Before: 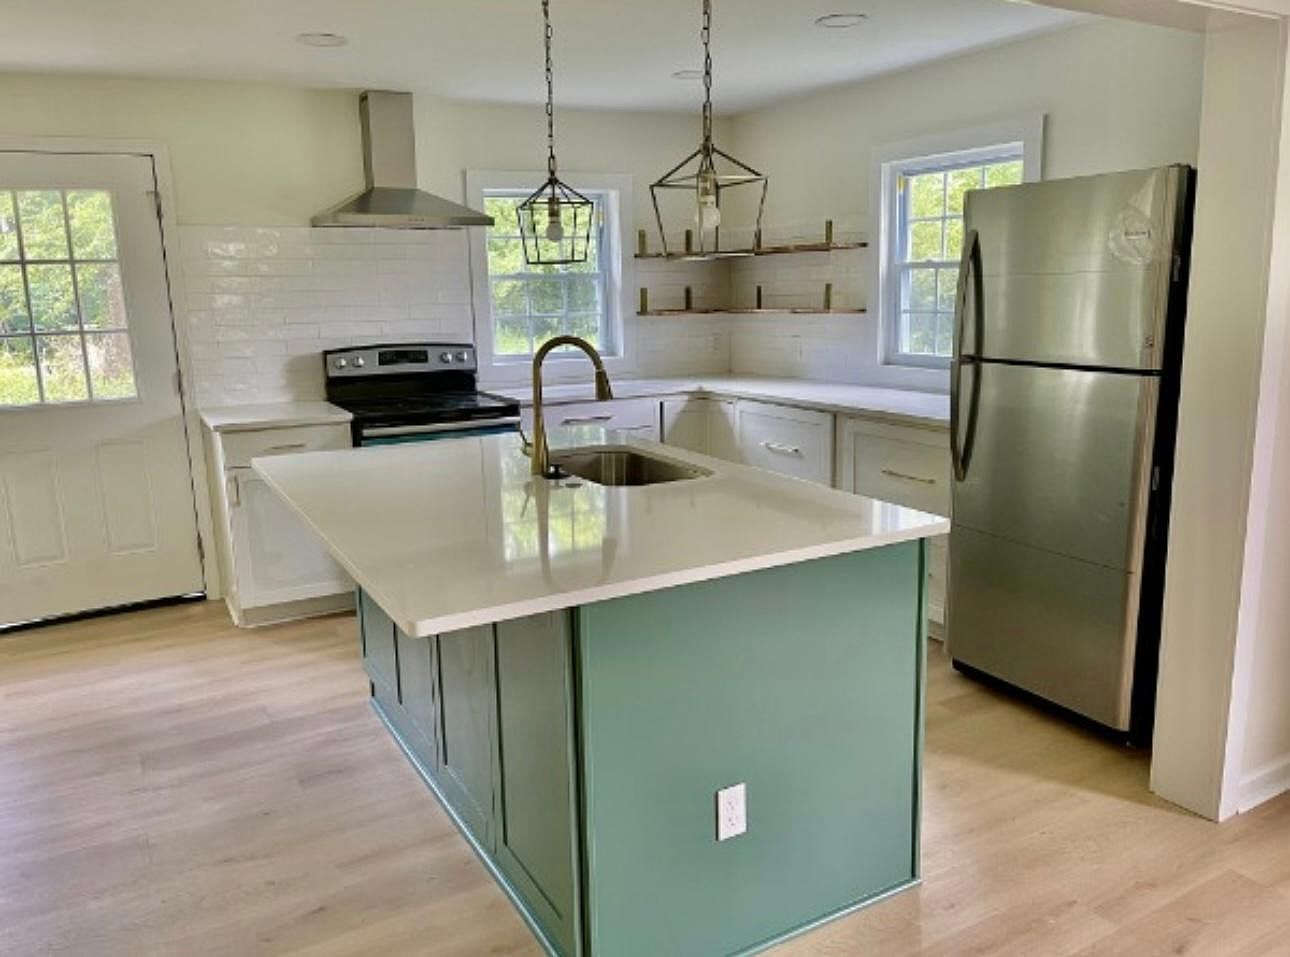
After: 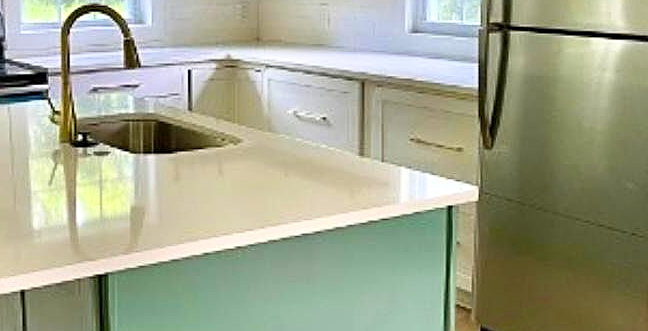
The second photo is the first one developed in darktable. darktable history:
color balance rgb: perceptual saturation grading › global saturation 20%, global vibrance 20%
crop: left 36.607%, top 34.735%, right 13.146%, bottom 30.611%
exposure: black level correction 0, exposure 0.3 EV, compensate highlight preservation false
sharpen: on, module defaults
base curve: curves: ch0 [(0, 0) (0.666, 0.806) (1, 1)]
